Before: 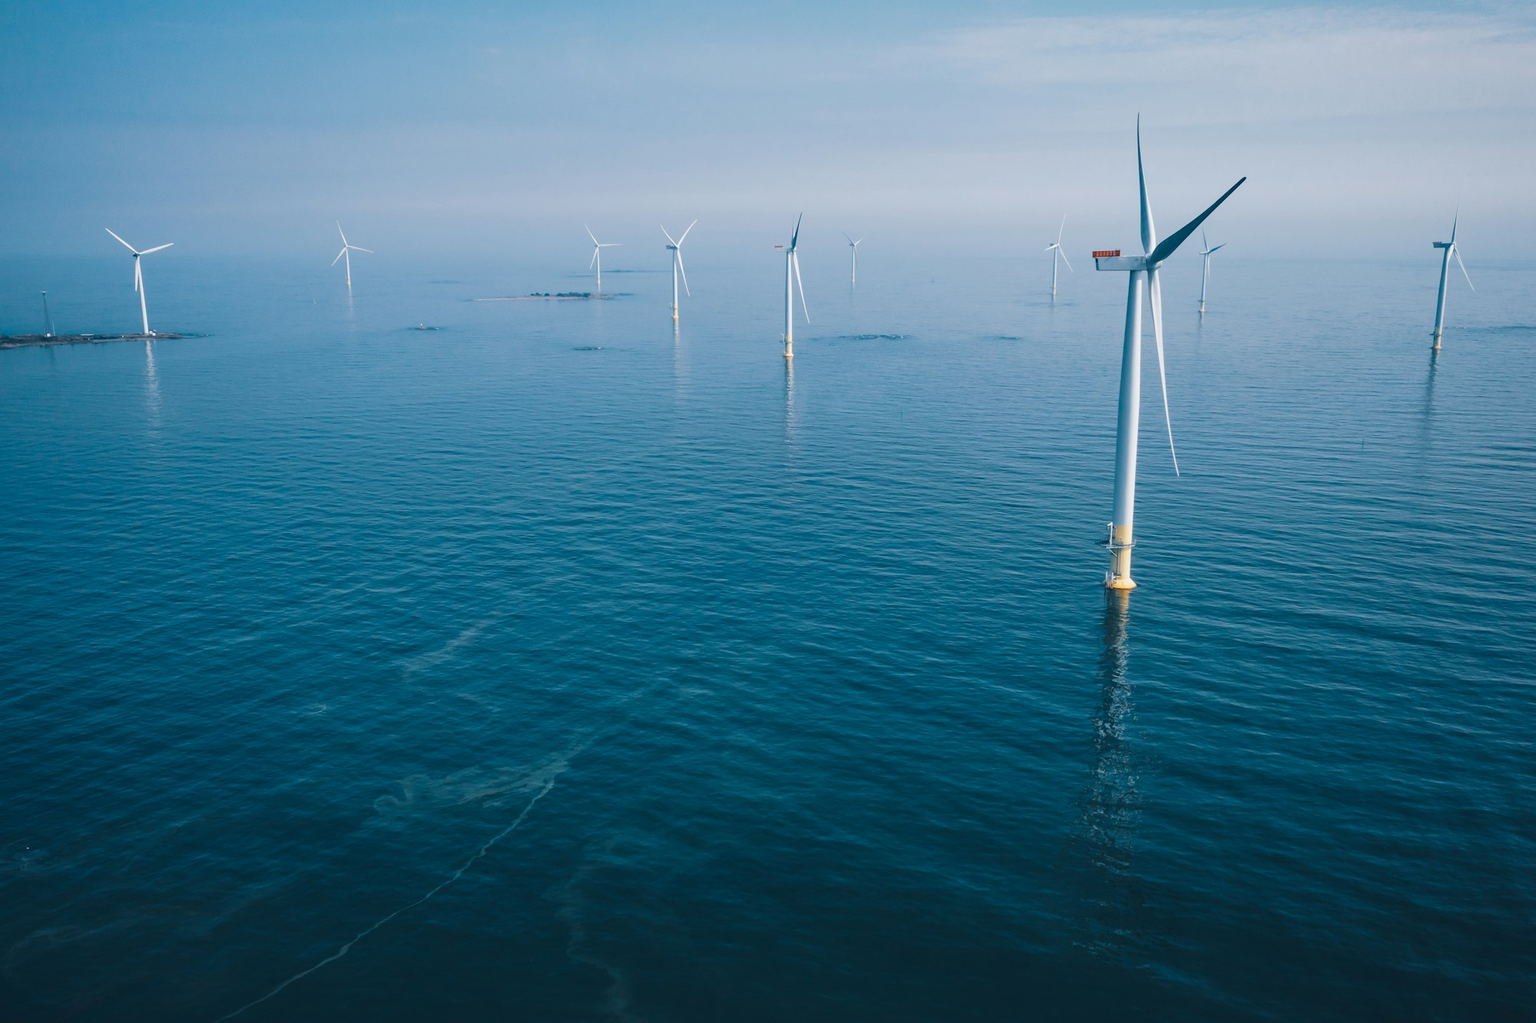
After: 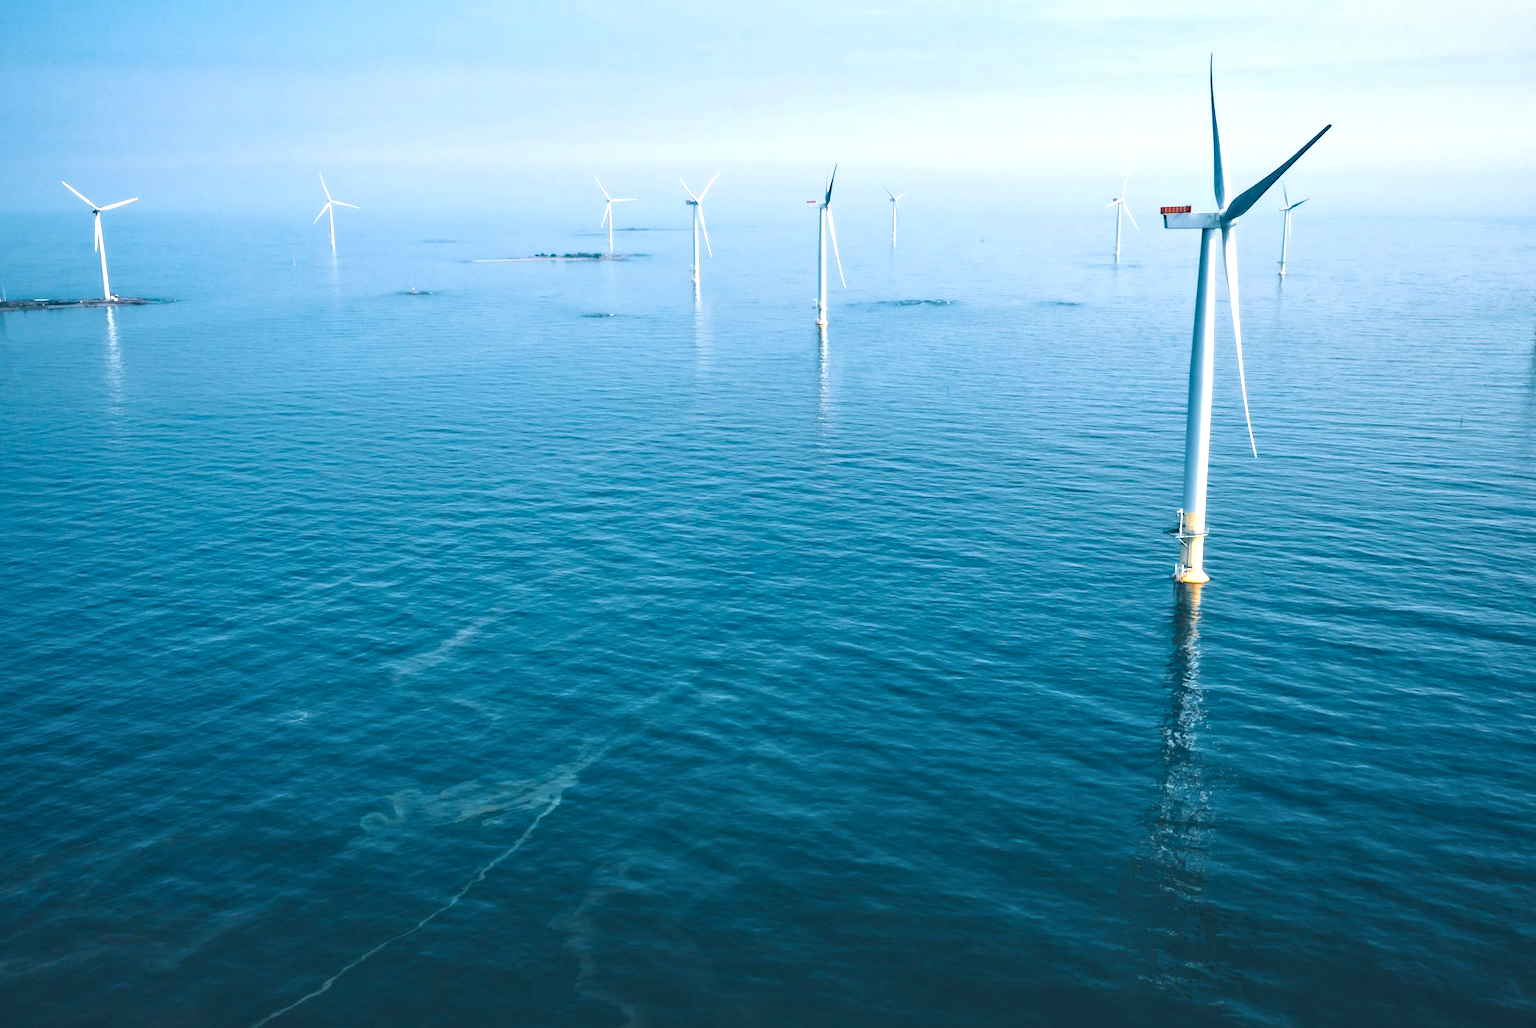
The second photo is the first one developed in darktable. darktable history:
crop: left 3.277%, top 6.424%, right 6.832%, bottom 3.238%
exposure: black level correction 0, exposure 0.892 EV, compensate exposure bias true, compensate highlight preservation false
contrast equalizer: octaves 7, y [[0.5, 0.496, 0.435, 0.435, 0.496, 0.5], [0.5 ×6], [0.5 ×6], [0 ×6], [0 ×6]], mix -0.98
